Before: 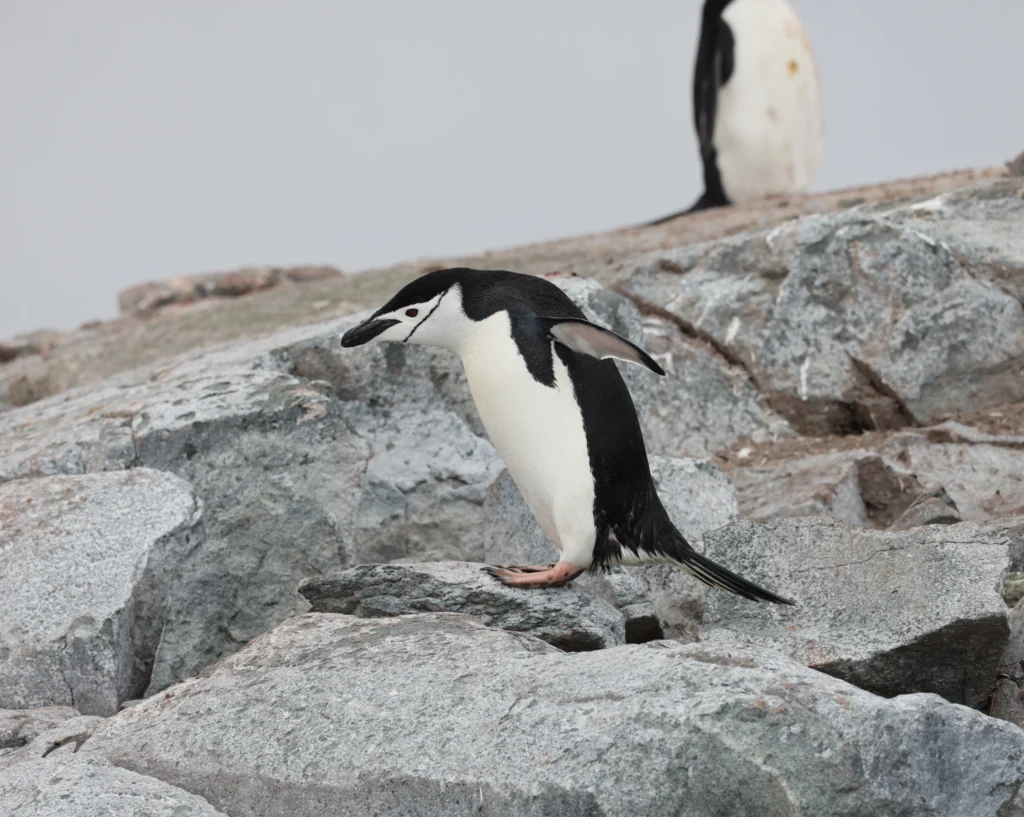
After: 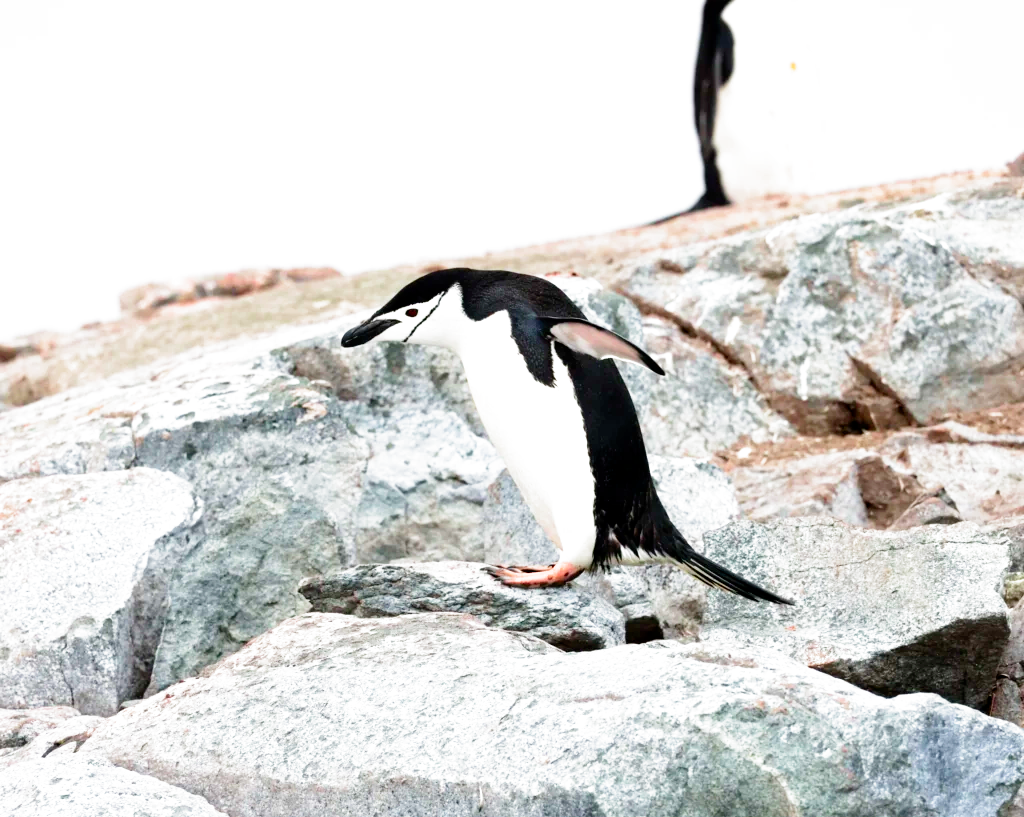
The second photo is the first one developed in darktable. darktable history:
filmic rgb: middle gray luminance 8.8%, black relative exposure -6.3 EV, white relative exposure 2.7 EV, threshold 6 EV, target black luminance 0%, hardness 4.74, latitude 73.47%, contrast 1.332, shadows ↔ highlights balance 10.13%, add noise in highlights 0, preserve chrominance no, color science v3 (2019), use custom middle-gray values true, iterations of high-quality reconstruction 0, contrast in highlights soft, enable highlight reconstruction true
color contrast: green-magenta contrast 1.69, blue-yellow contrast 1.49
